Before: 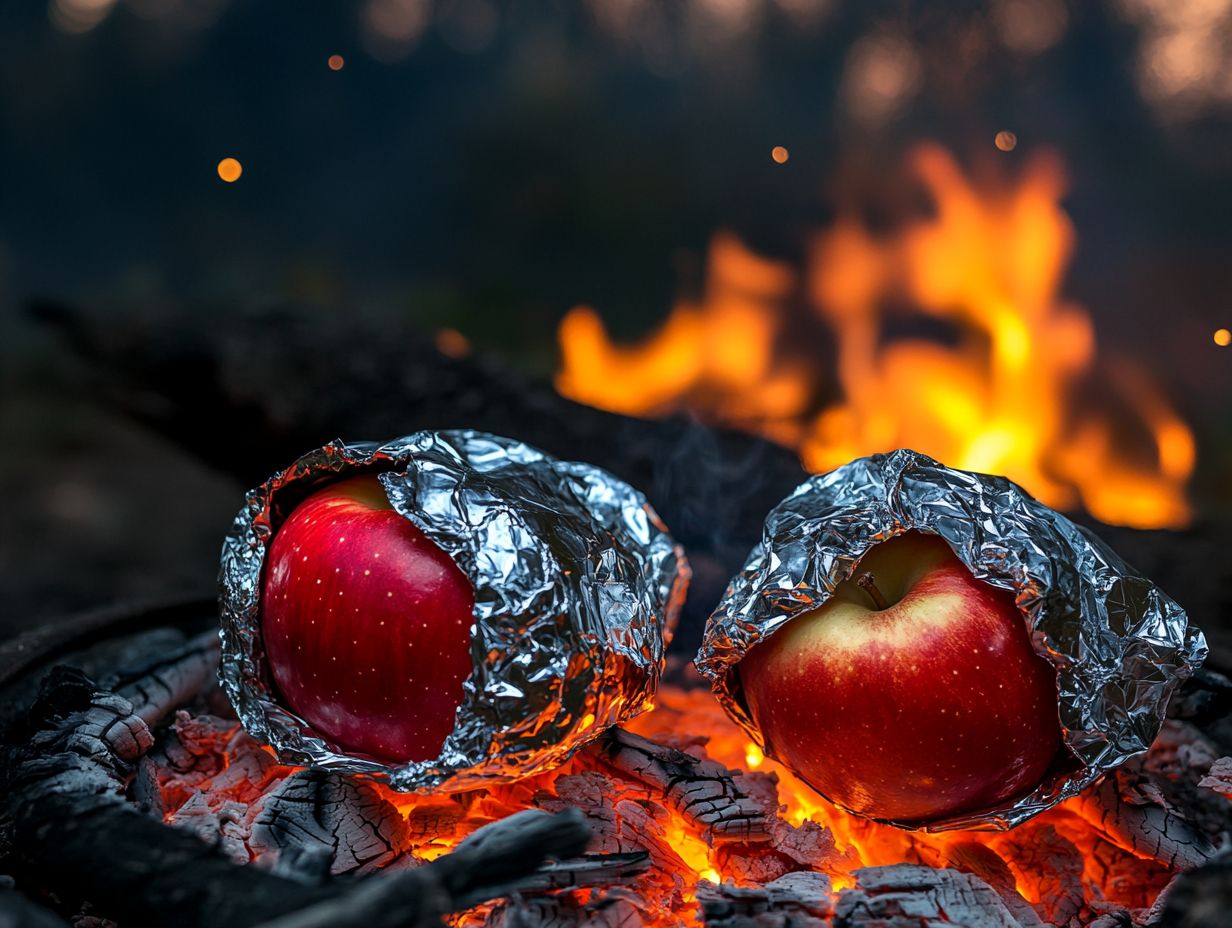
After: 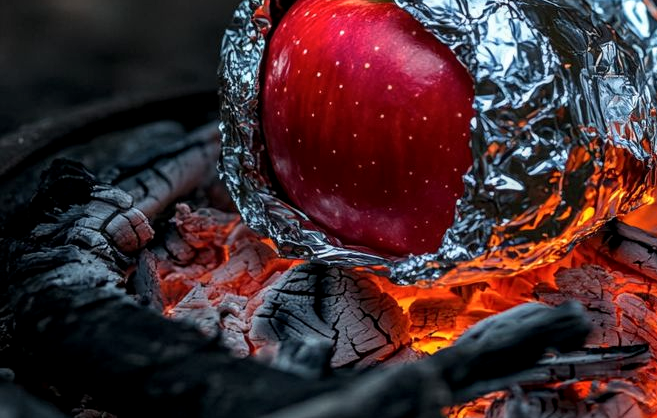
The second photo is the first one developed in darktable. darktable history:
crop and rotate: top 54.778%, right 46.61%, bottom 0.159%
local contrast: on, module defaults
